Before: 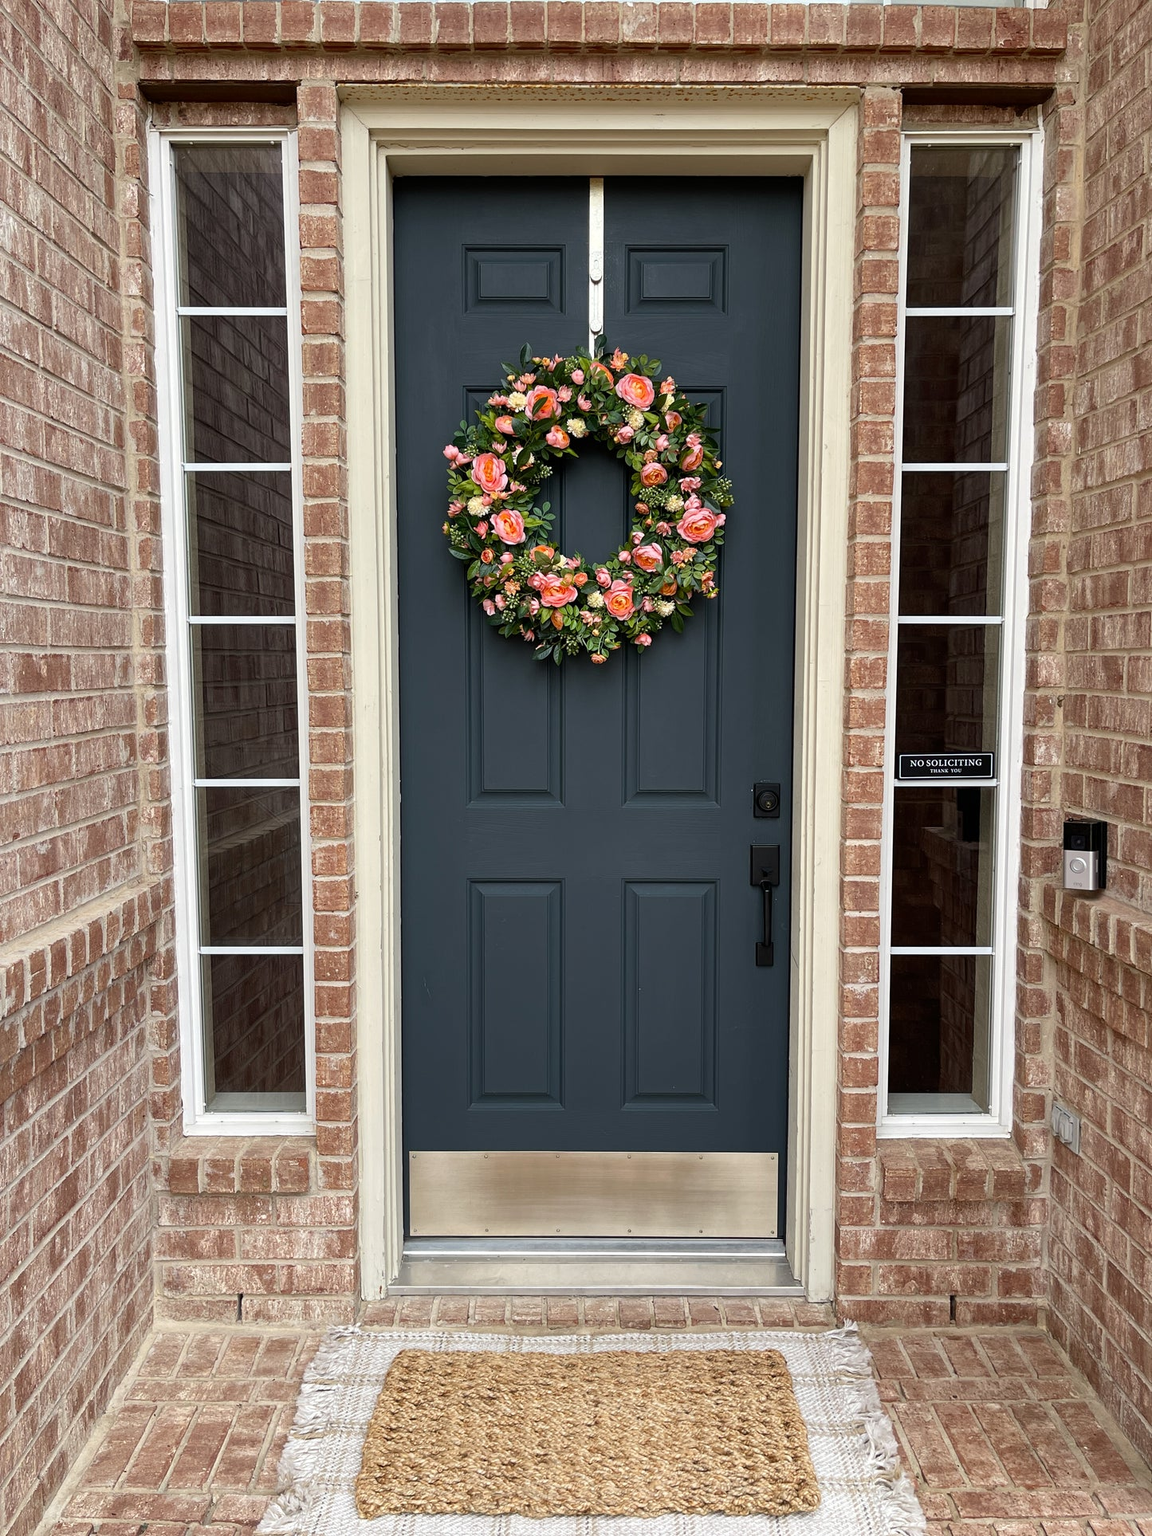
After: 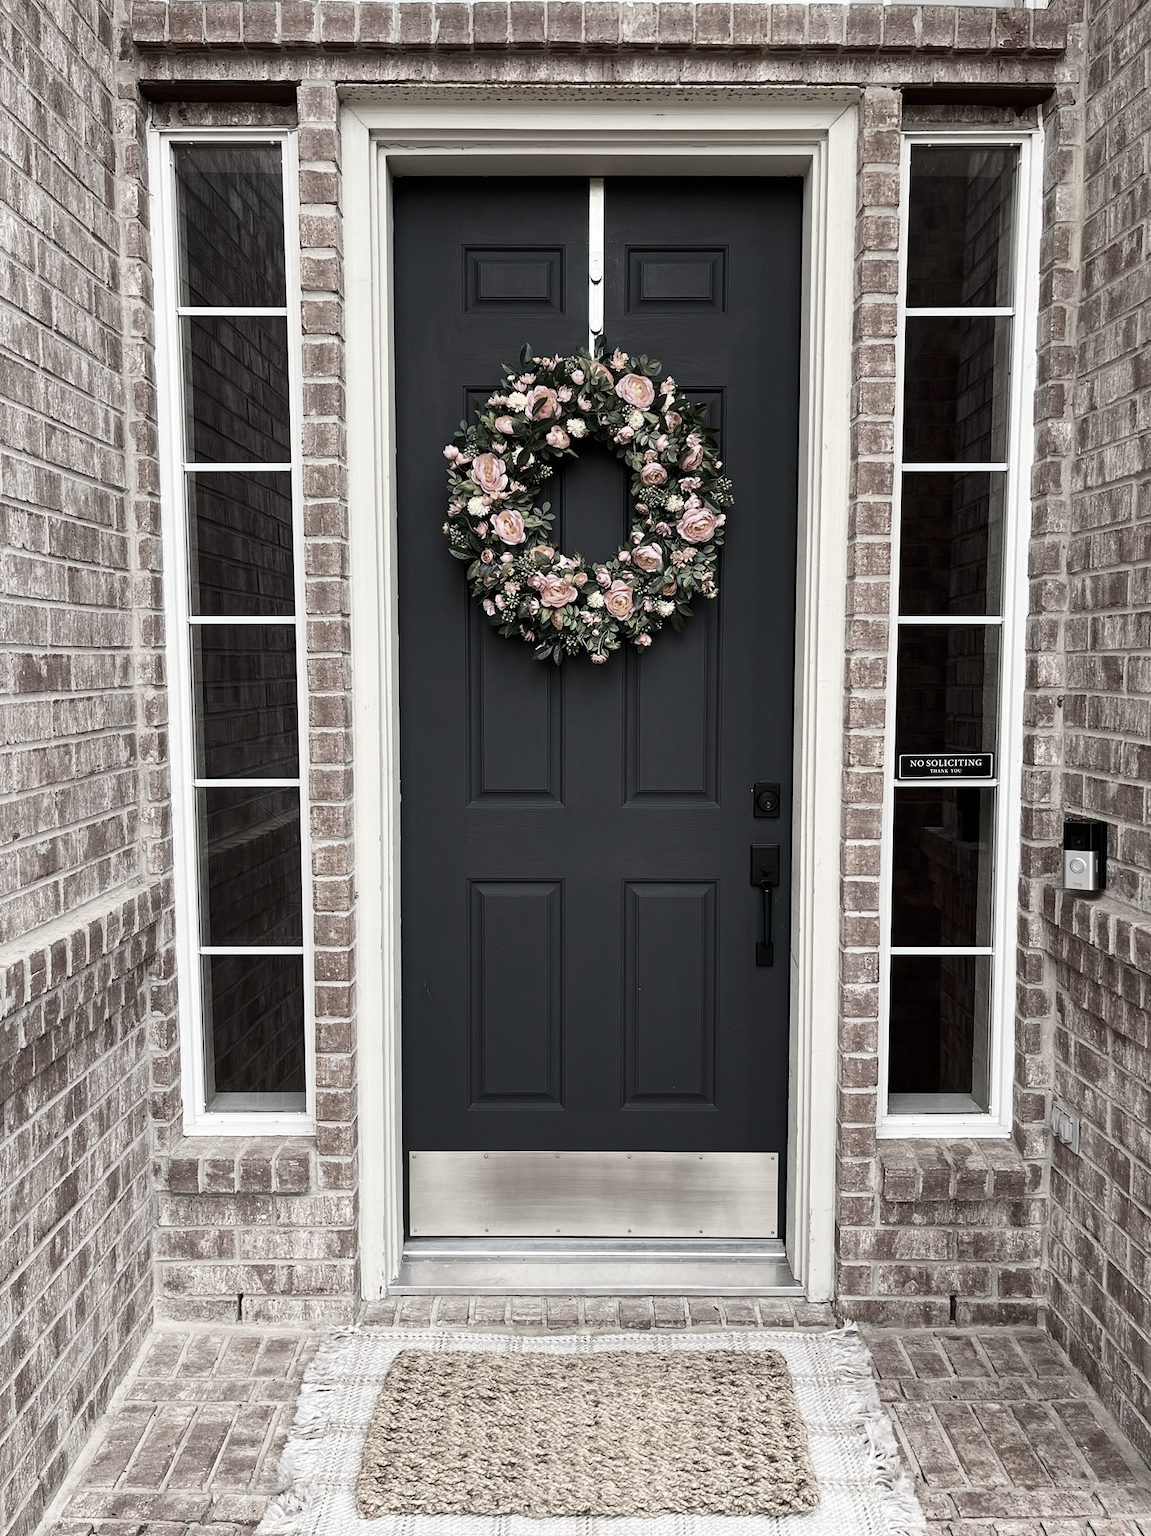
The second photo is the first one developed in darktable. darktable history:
contrast brightness saturation: contrast 0.22
color correction: saturation 0.3
